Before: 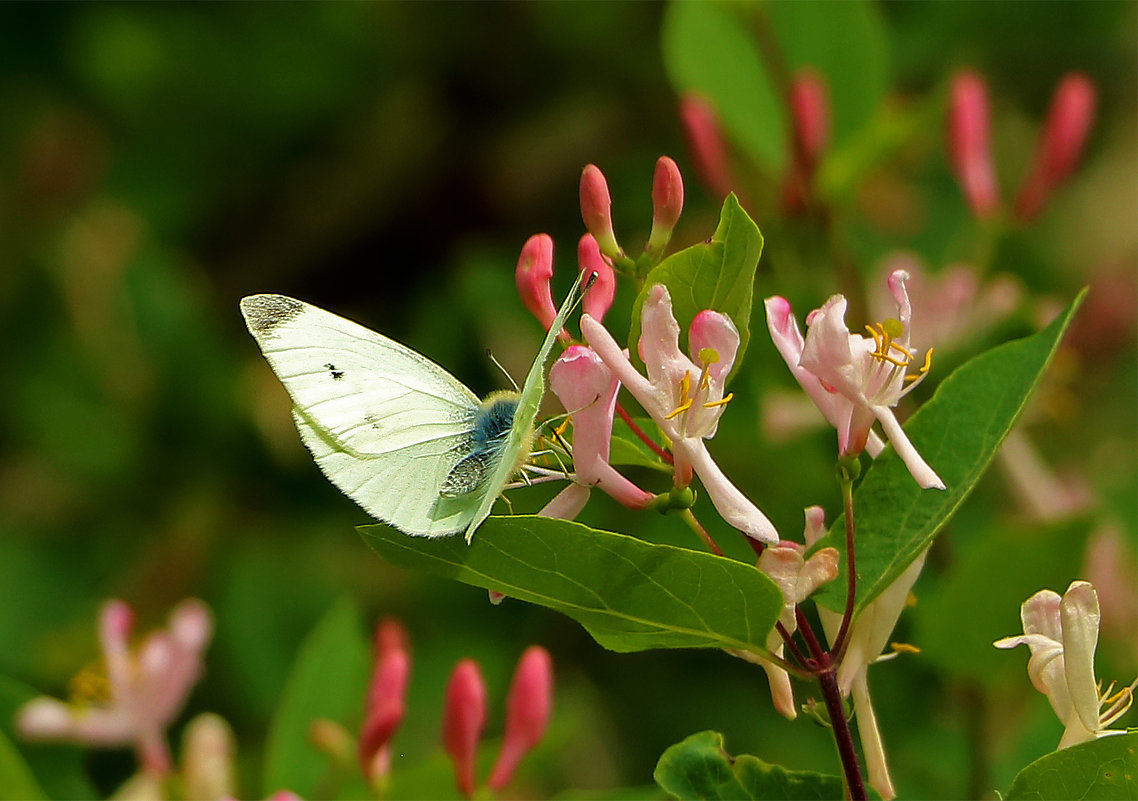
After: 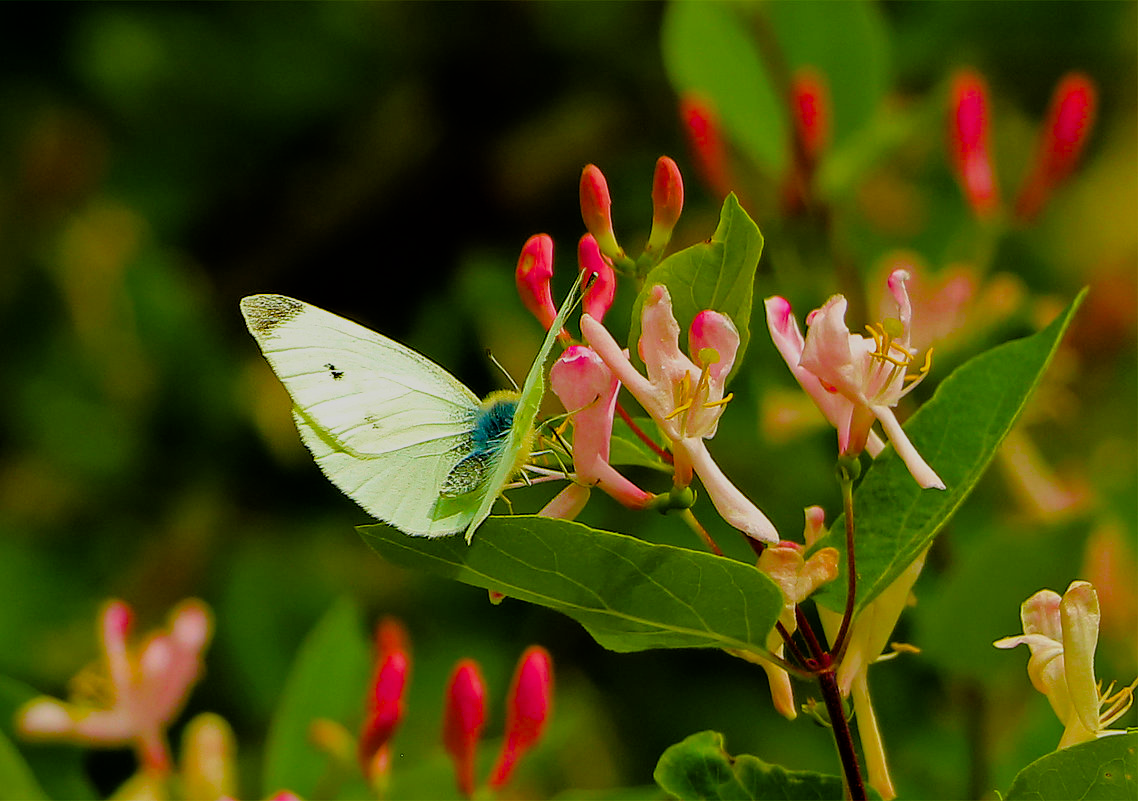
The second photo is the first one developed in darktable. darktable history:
filmic rgb: black relative exposure -7.65 EV, white relative exposure 4.56 EV, hardness 3.61, contrast 0.986, color science v6 (2022)
color balance rgb: perceptual saturation grading › global saturation 39.017%, perceptual saturation grading › highlights -25.243%, perceptual saturation grading › mid-tones 34.324%, perceptual saturation grading › shadows 34.526%, global vibrance 20%
